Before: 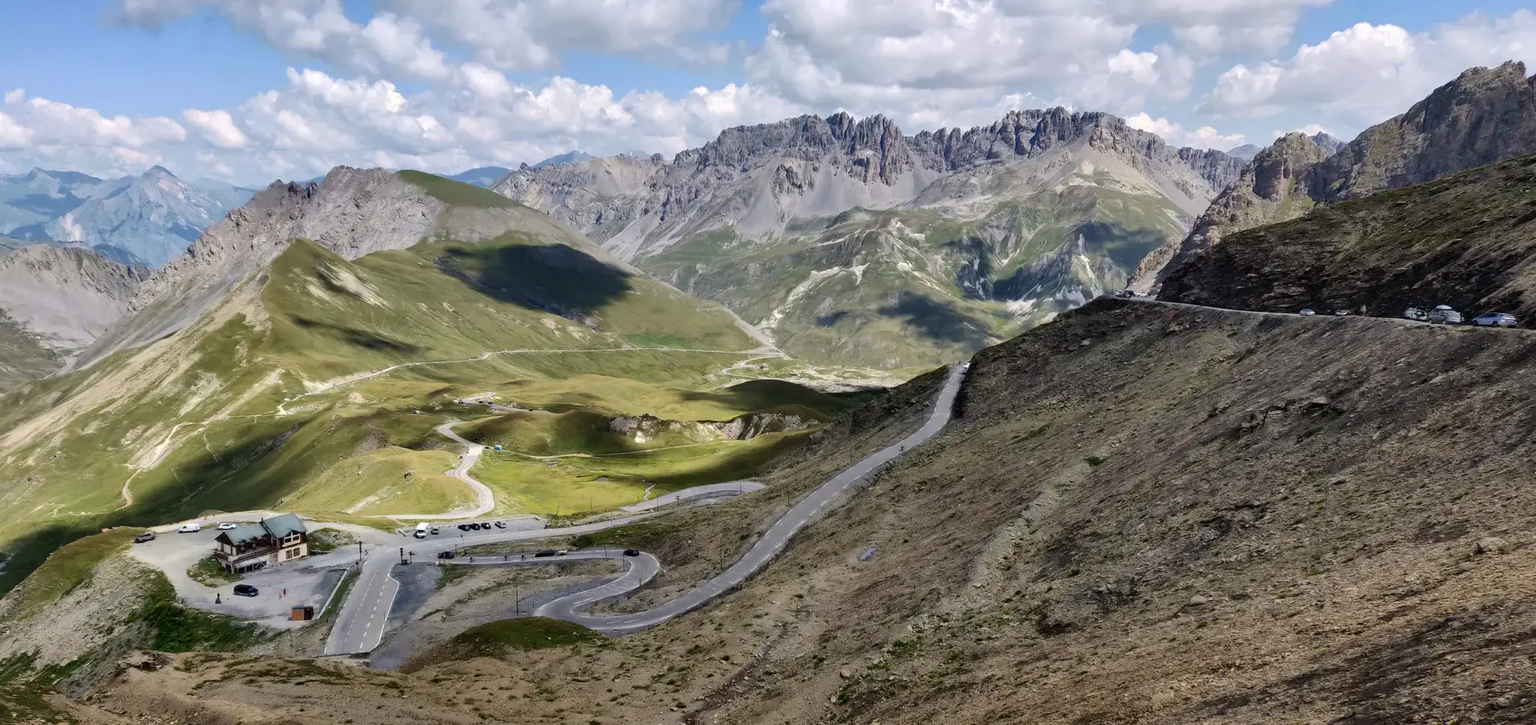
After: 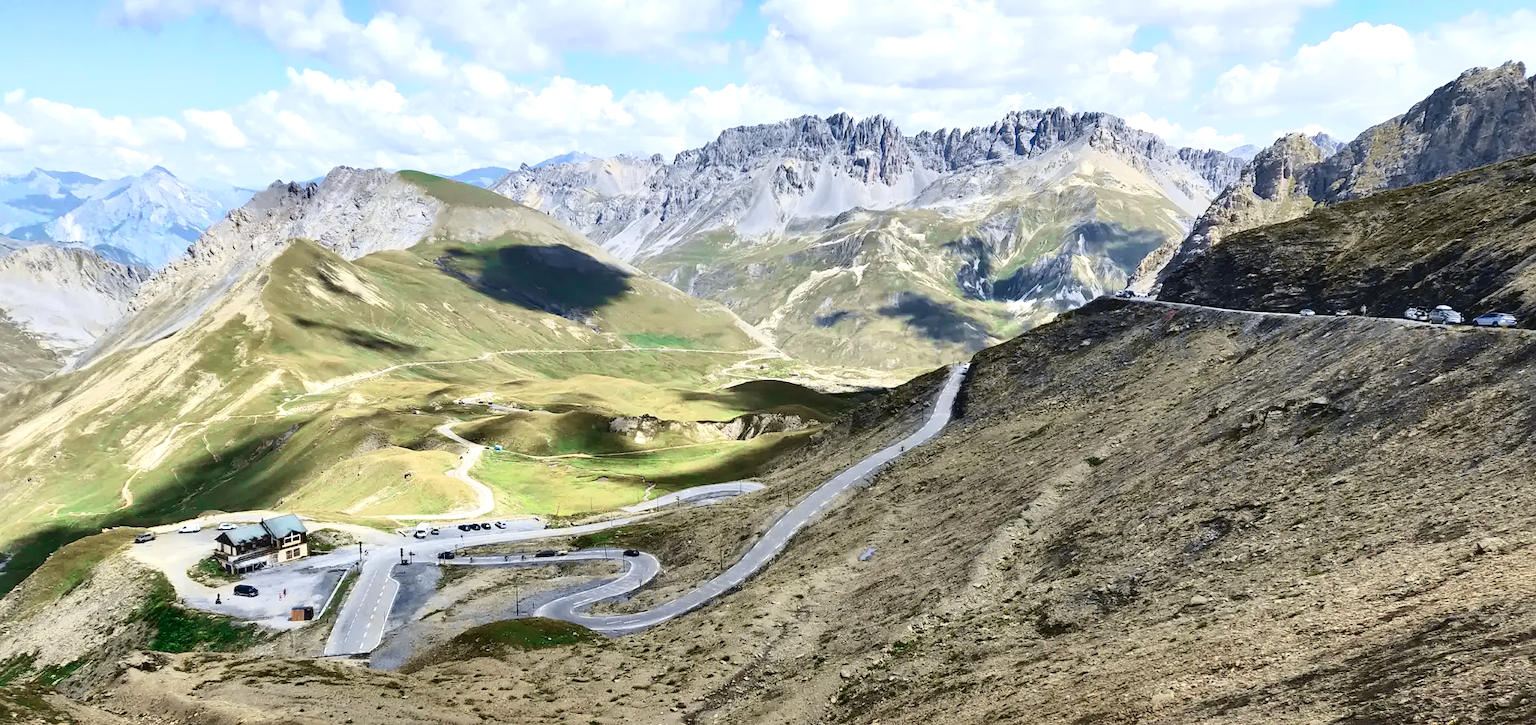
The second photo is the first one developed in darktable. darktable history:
exposure: exposure 0.74 EV, compensate highlight preservation false
tone curve: curves: ch0 [(0, 0.039) (0.104, 0.103) (0.273, 0.267) (0.448, 0.487) (0.704, 0.761) (0.886, 0.922) (0.994, 0.971)]; ch1 [(0, 0) (0.335, 0.298) (0.446, 0.413) (0.485, 0.487) (0.515, 0.503) (0.566, 0.563) (0.641, 0.655) (1, 1)]; ch2 [(0, 0) (0.314, 0.301) (0.421, 0.411) (0.502, 0.494) (0.528, 0.54) (0.557, 0.559) (0.612, 0.605) (0.722, 0.686) (1, 1)], color space Lab, independent channels, preserve colors none
sharpen: amount 0.2
